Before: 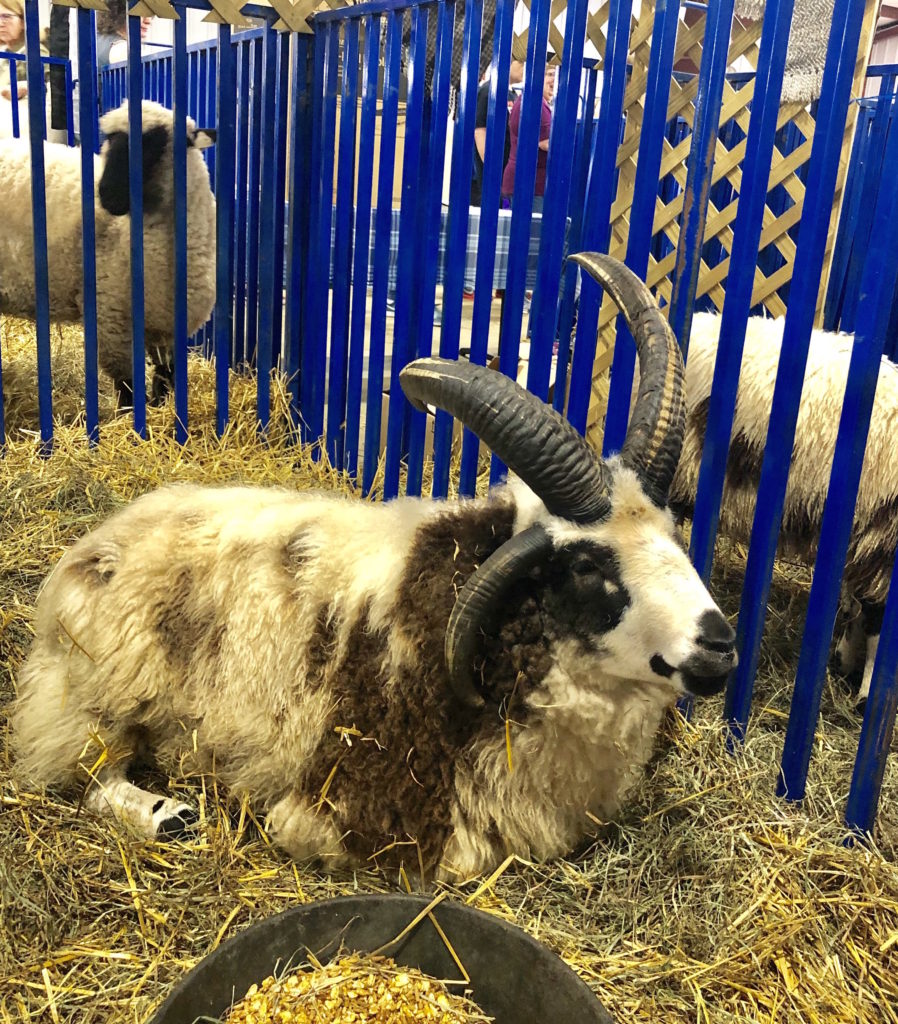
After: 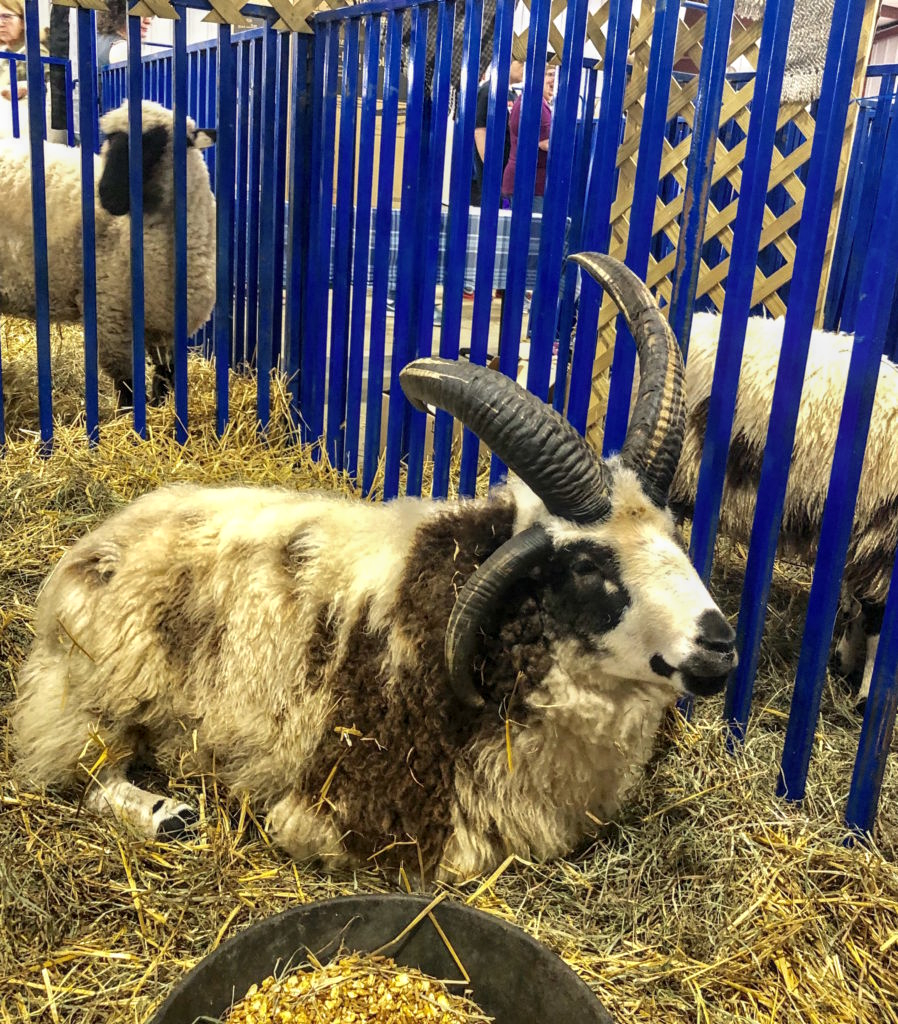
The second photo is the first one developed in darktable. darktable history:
base curve: curves: ch0 [(0, 0) (0.472, 0.455) (1, 1)], preserve colors none
local contrast: on, module defaults
